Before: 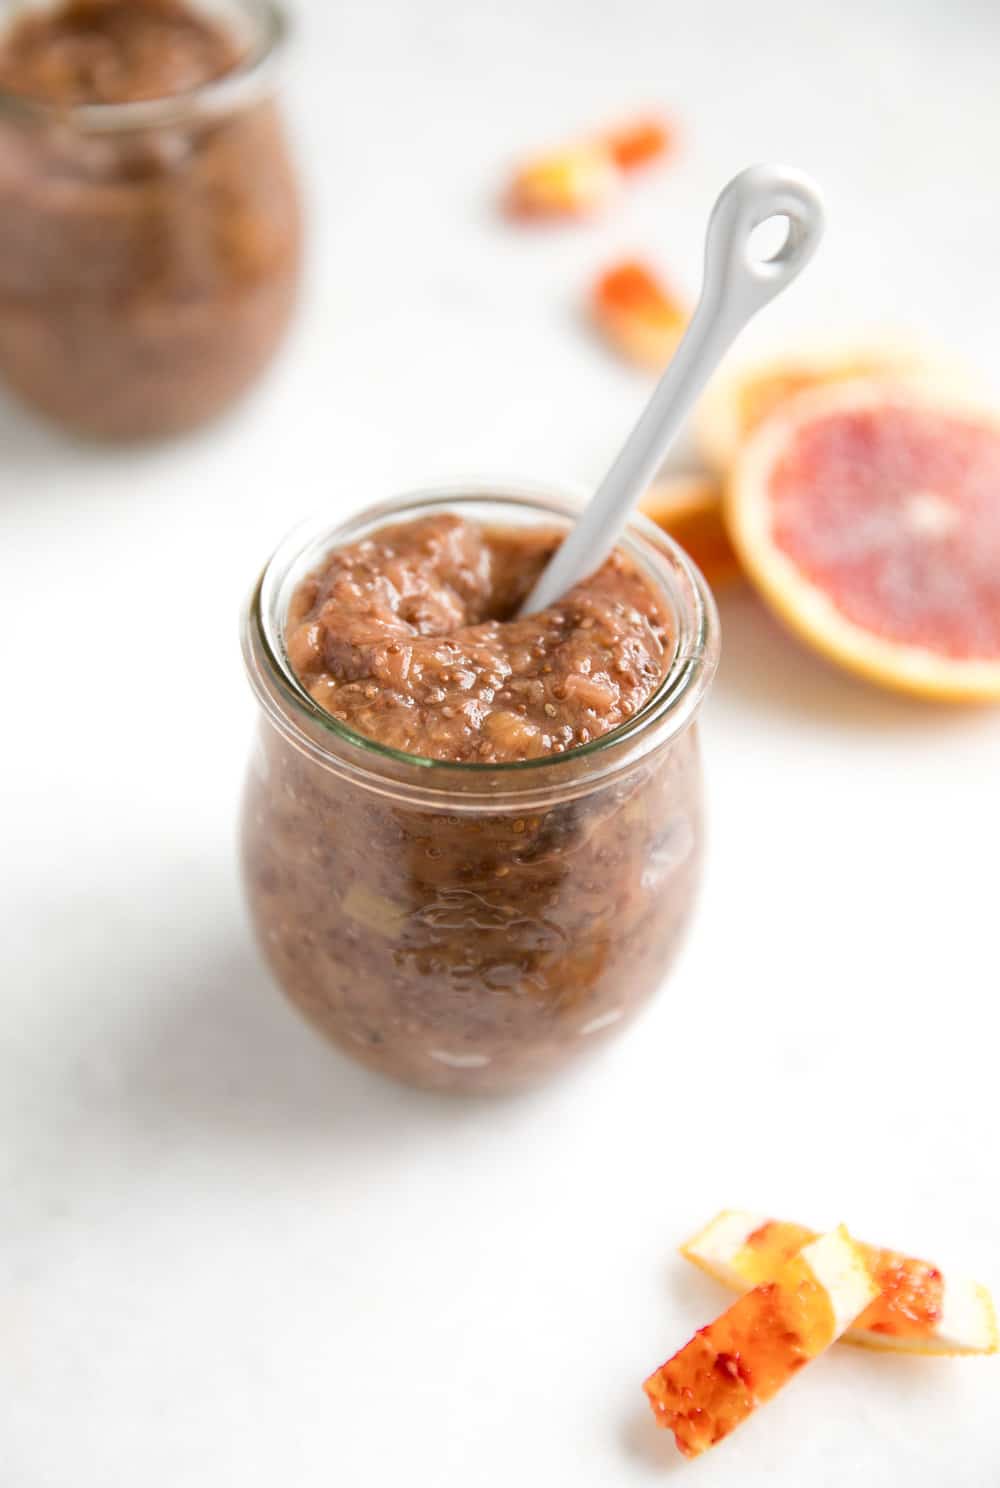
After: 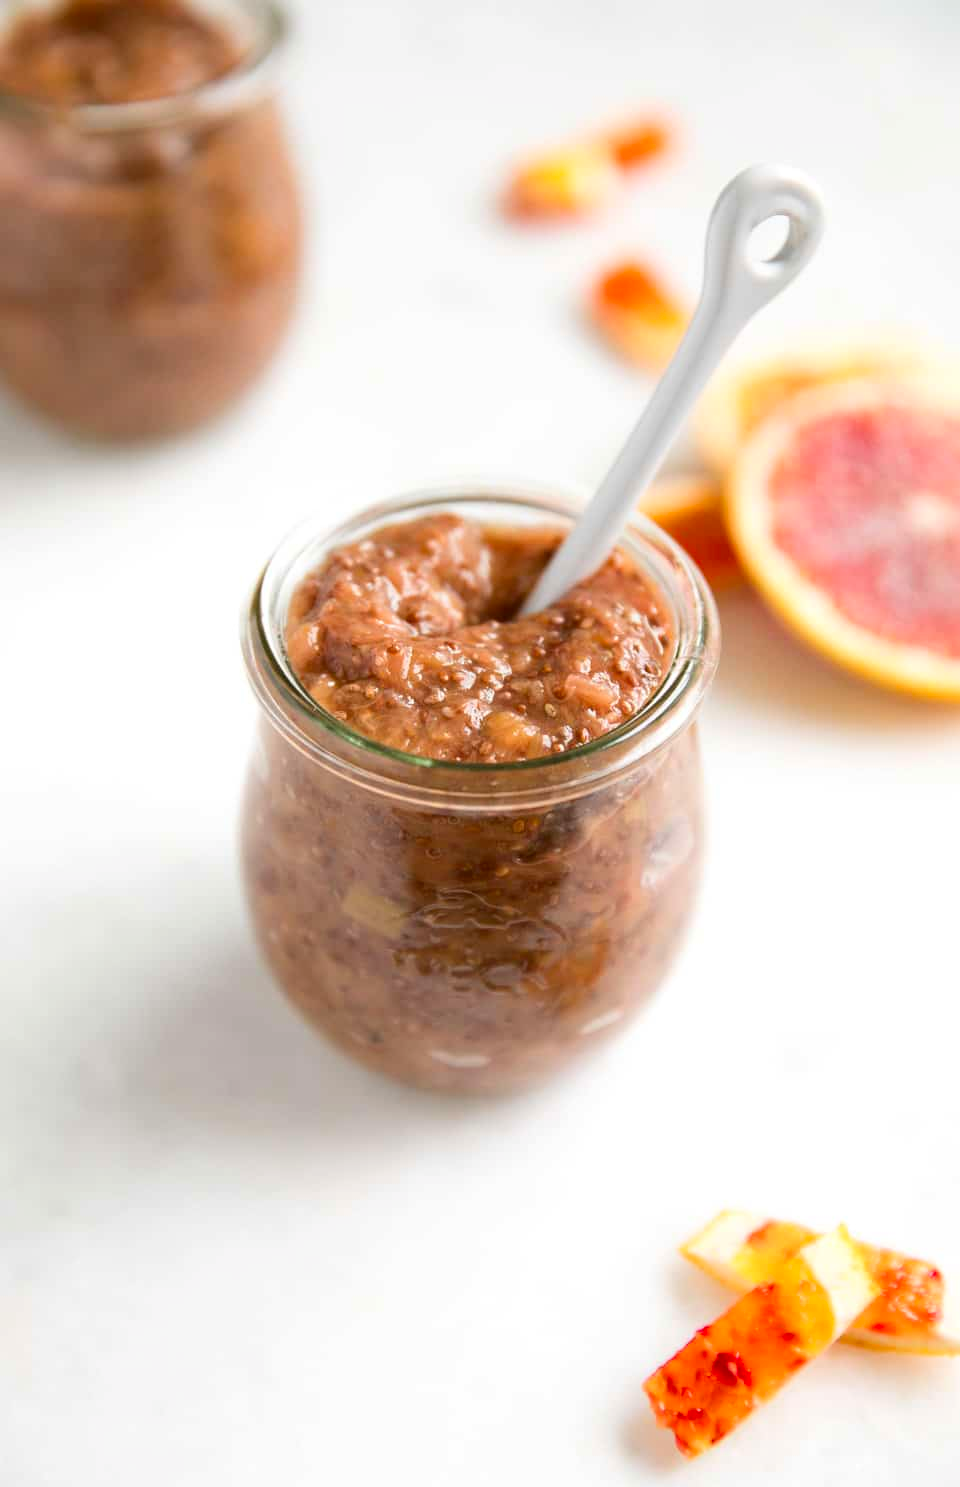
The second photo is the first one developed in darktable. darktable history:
contrast brightness saturation: contrast 0.094, saturation 0.27
crop: right 3.946%, bottom 0.031%
